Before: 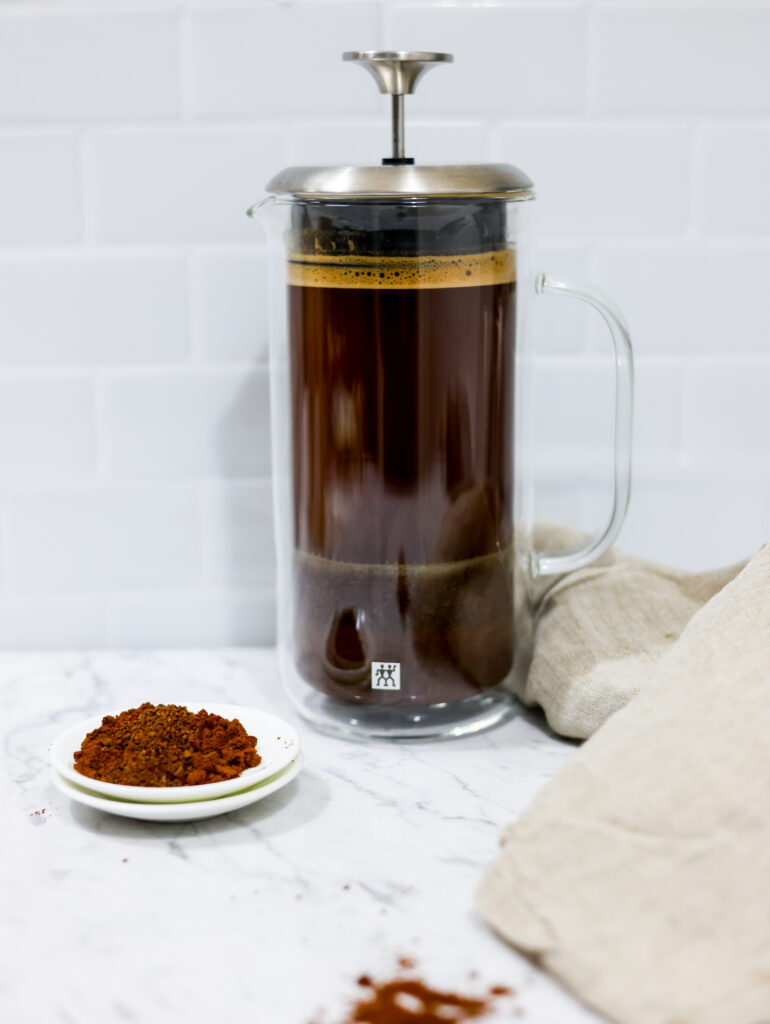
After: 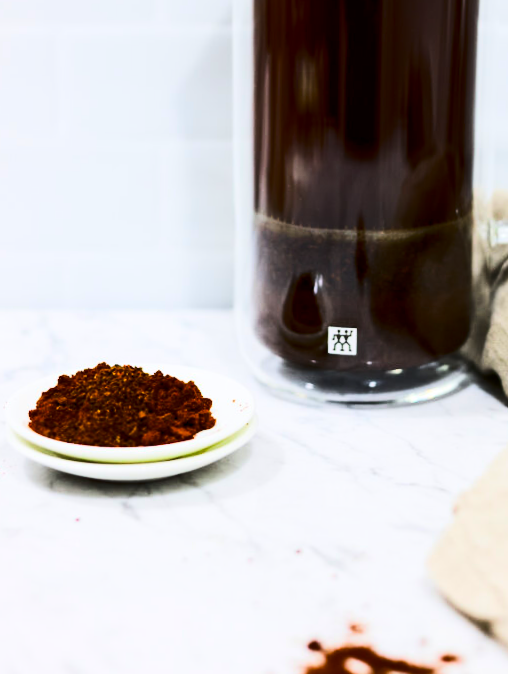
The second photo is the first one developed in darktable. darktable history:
tone curve: curves: ch0 [(0, 0) (0.288, 0.201) (0.683, 0.793) (1, 1)], color space Lab, linked channels
contrast brightness saturation: contrast 0.181, saturation 0.295
crop and rotate: angle -1.24°, left 3.933%, top 32.242%, right 28.204%
